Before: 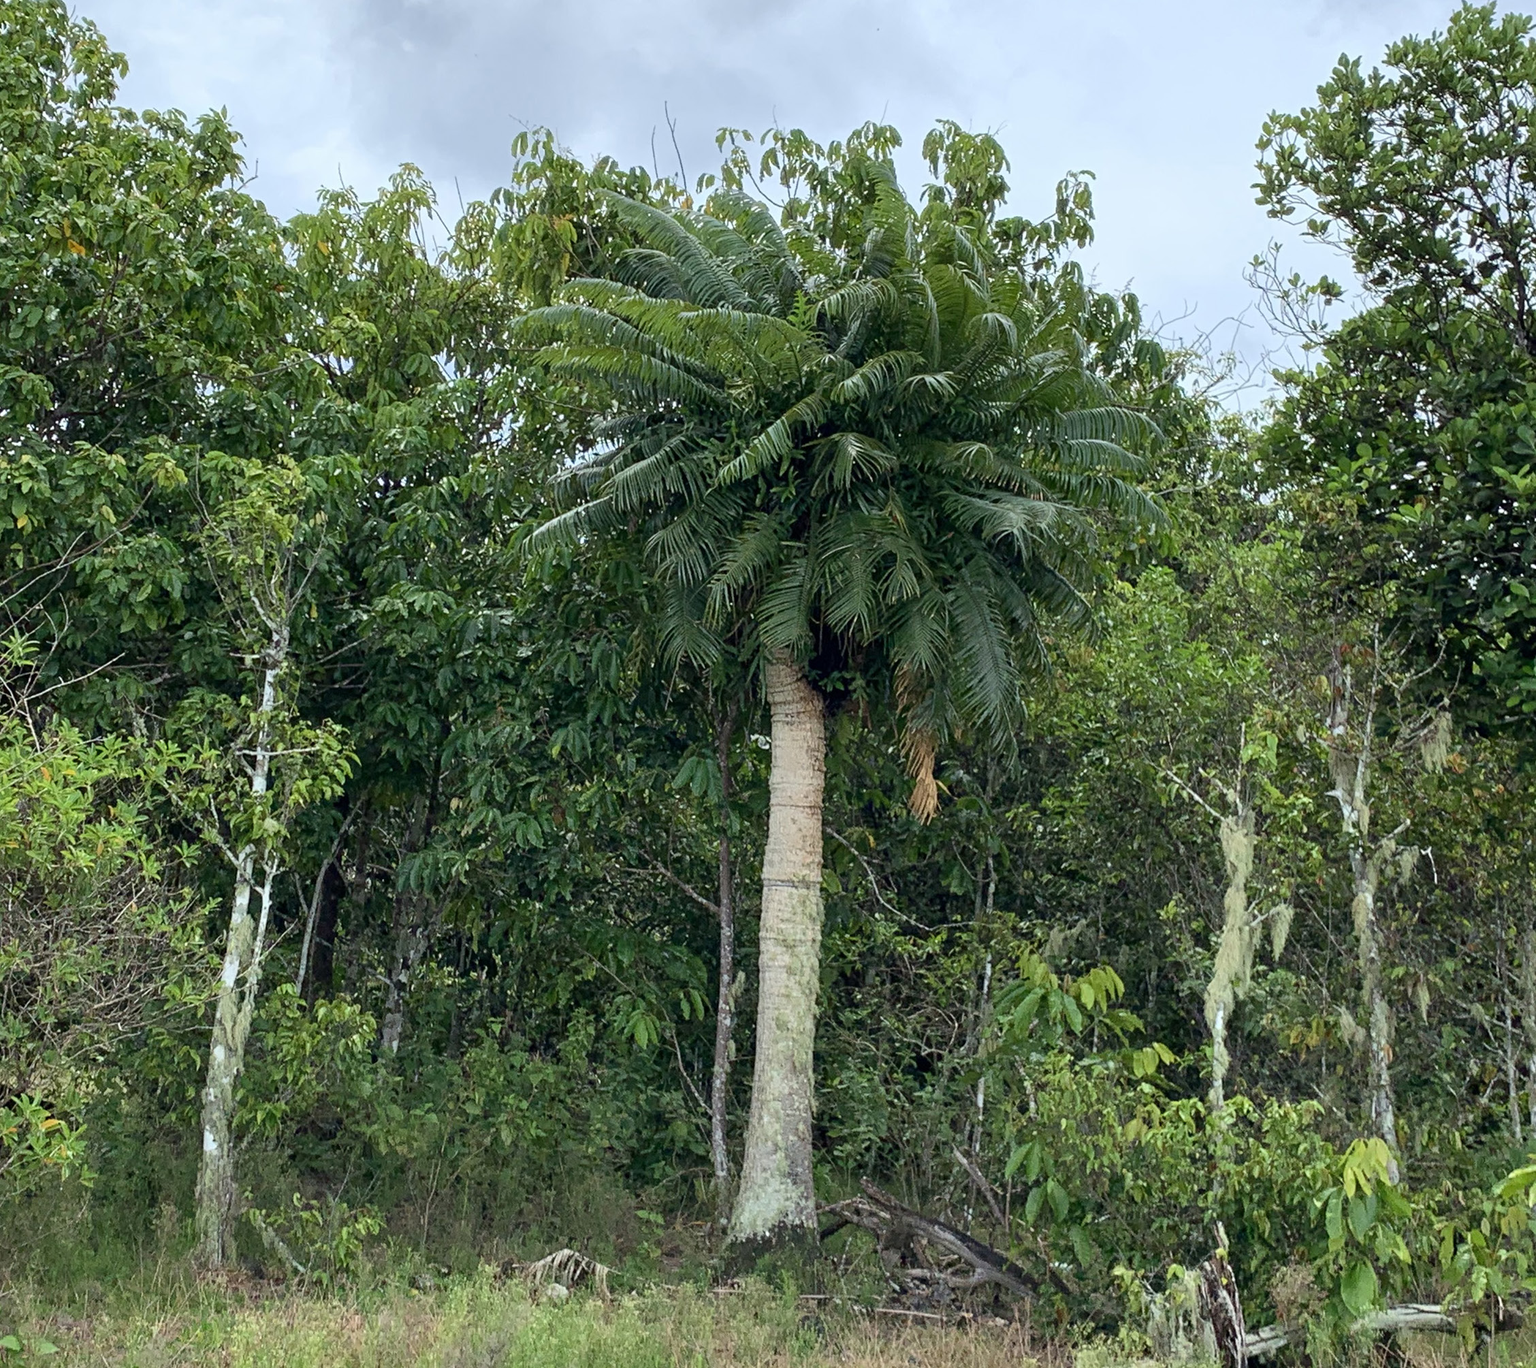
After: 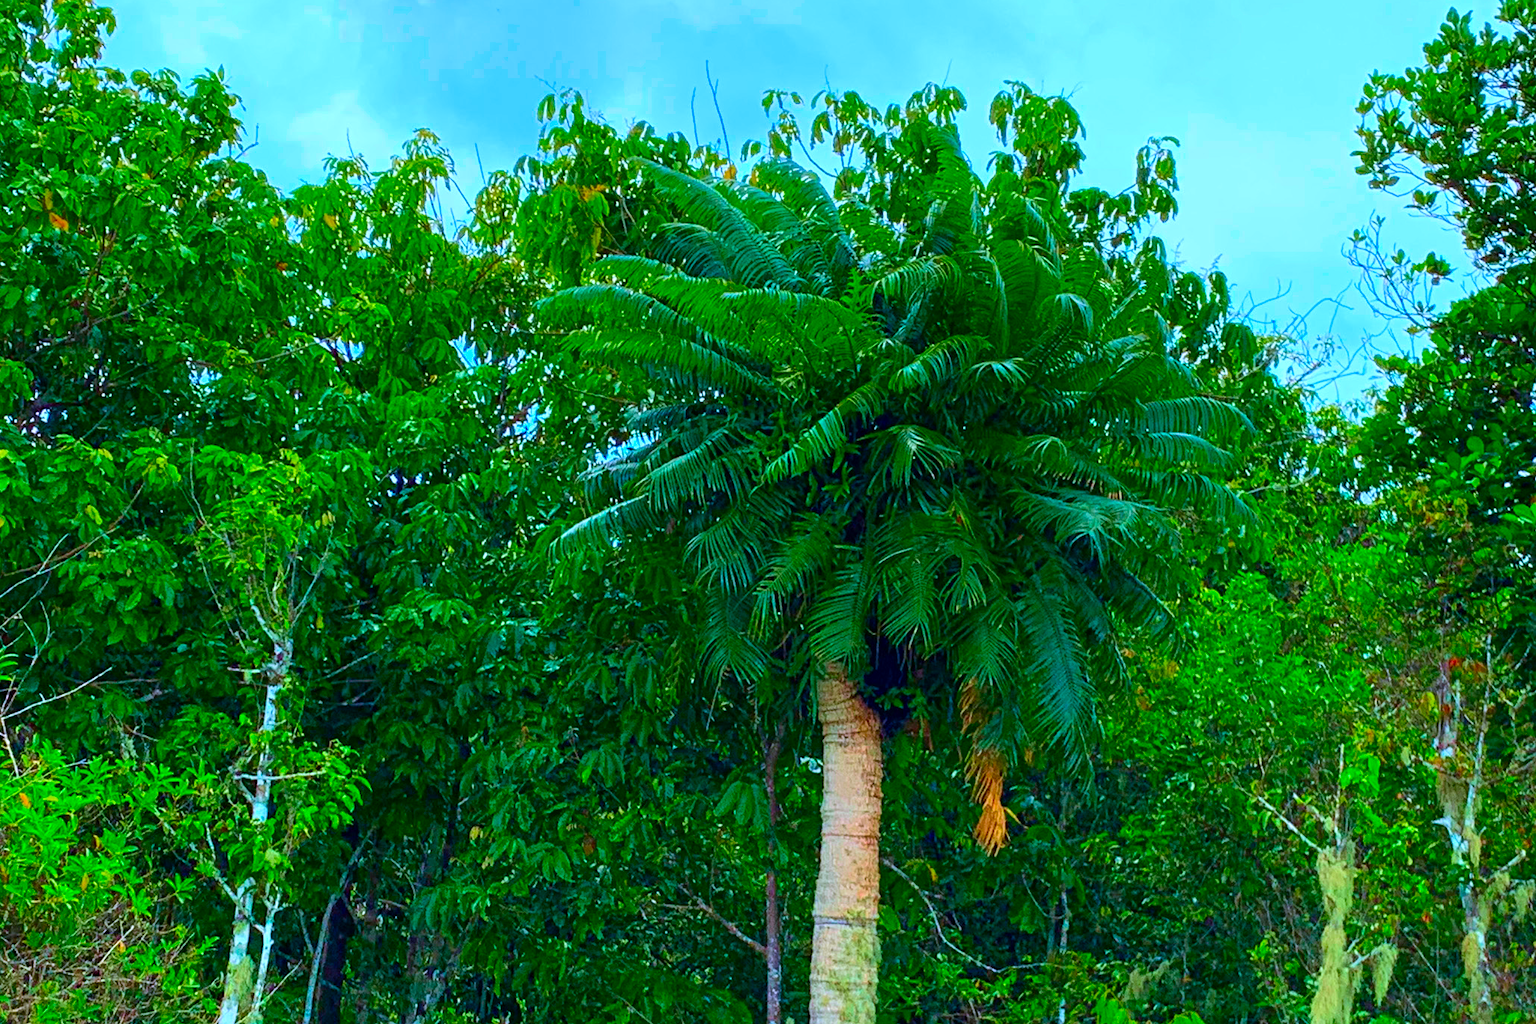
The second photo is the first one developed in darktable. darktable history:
crop: left 1.512%, top 3.433%, right 7.557%, bottom 28.447%
color correction: highlights b* -0.012, saturation 2.99
velvia: on, module defaults
color calibration: illuminant as shot in camera, x 0.358, y 0.373, temperature 4628.91 K
